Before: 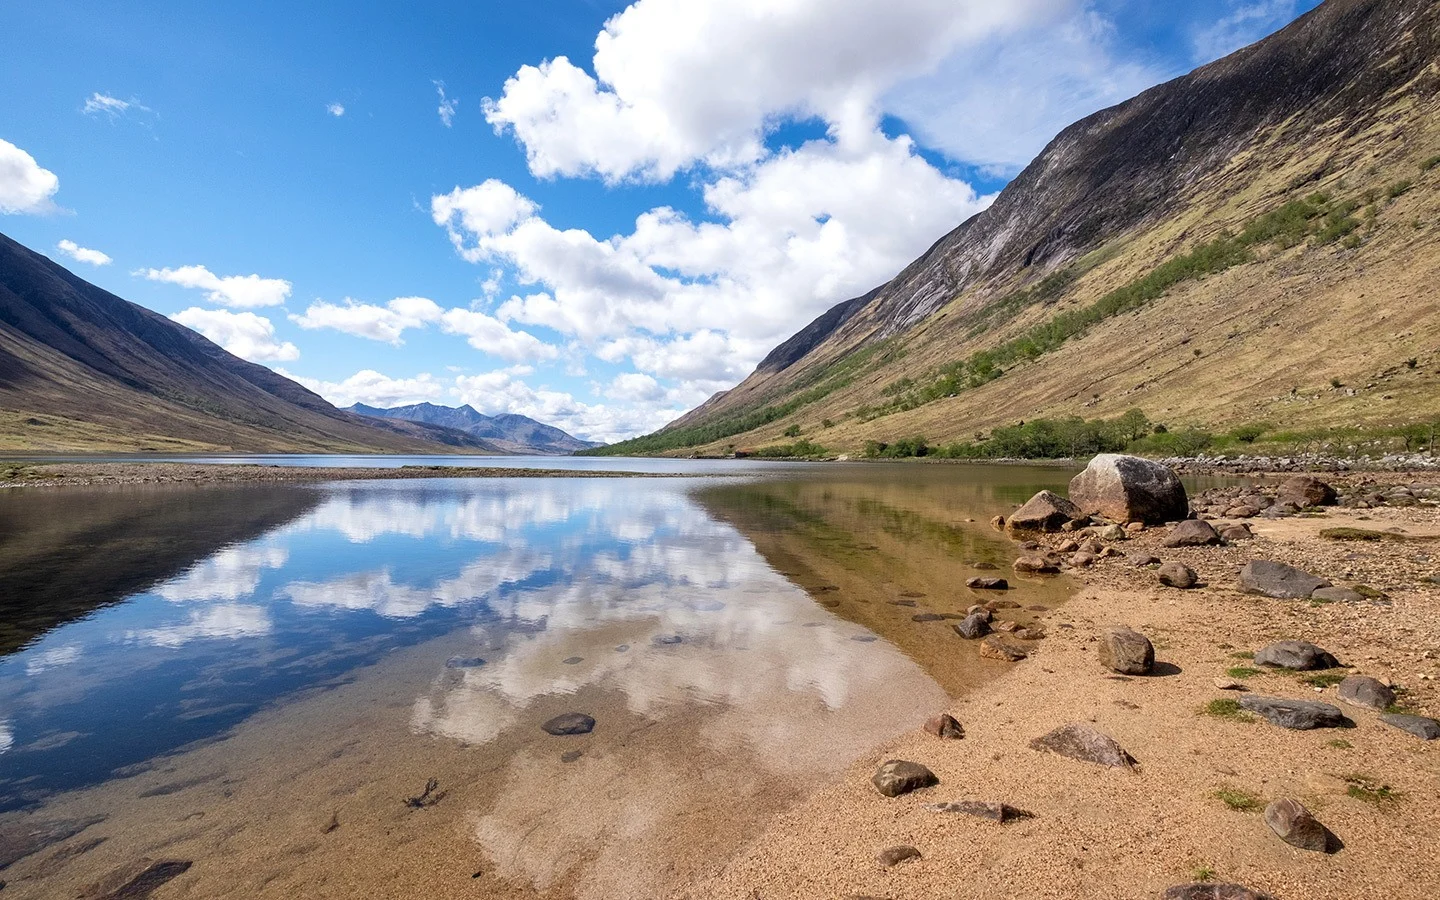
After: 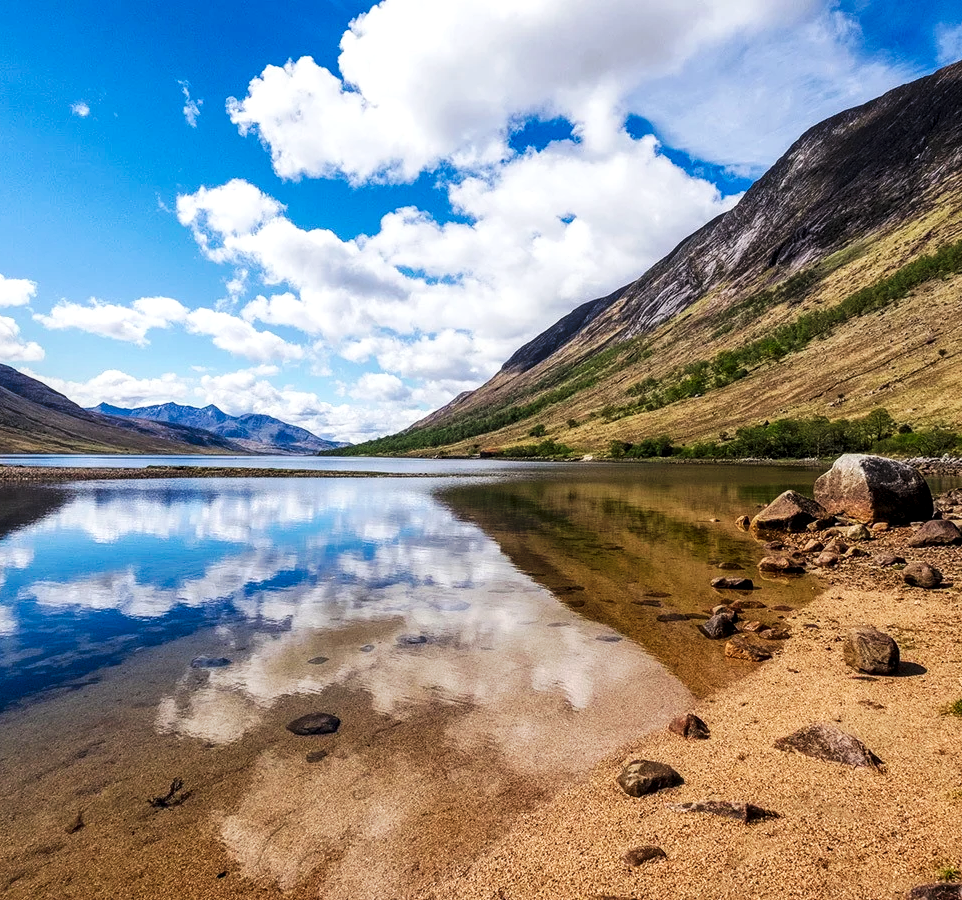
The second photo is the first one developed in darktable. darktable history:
crop and rotate: left 17.732%, right 15.423%
tone curve: curves: ch0 [(0, 0) (0.003, 0) (0.011, 0) (0.025, 0) (0.044, 0.006) (0.069, 0.024) (0.1, 0.038) (0.136, 0.052) (0.177, 0.08) (0.224, 0.112) (0.277, 0.145) (0.335, 0.206) (0.399, 0.284) (0.468, 0.372) (0.543, 0.477) (0.623, 0.593) (0.709, 0.717) (0.801, 0.815) (0.898, 0.92) (1, 1)], preserve colors none
local contrast: on, module defaults
